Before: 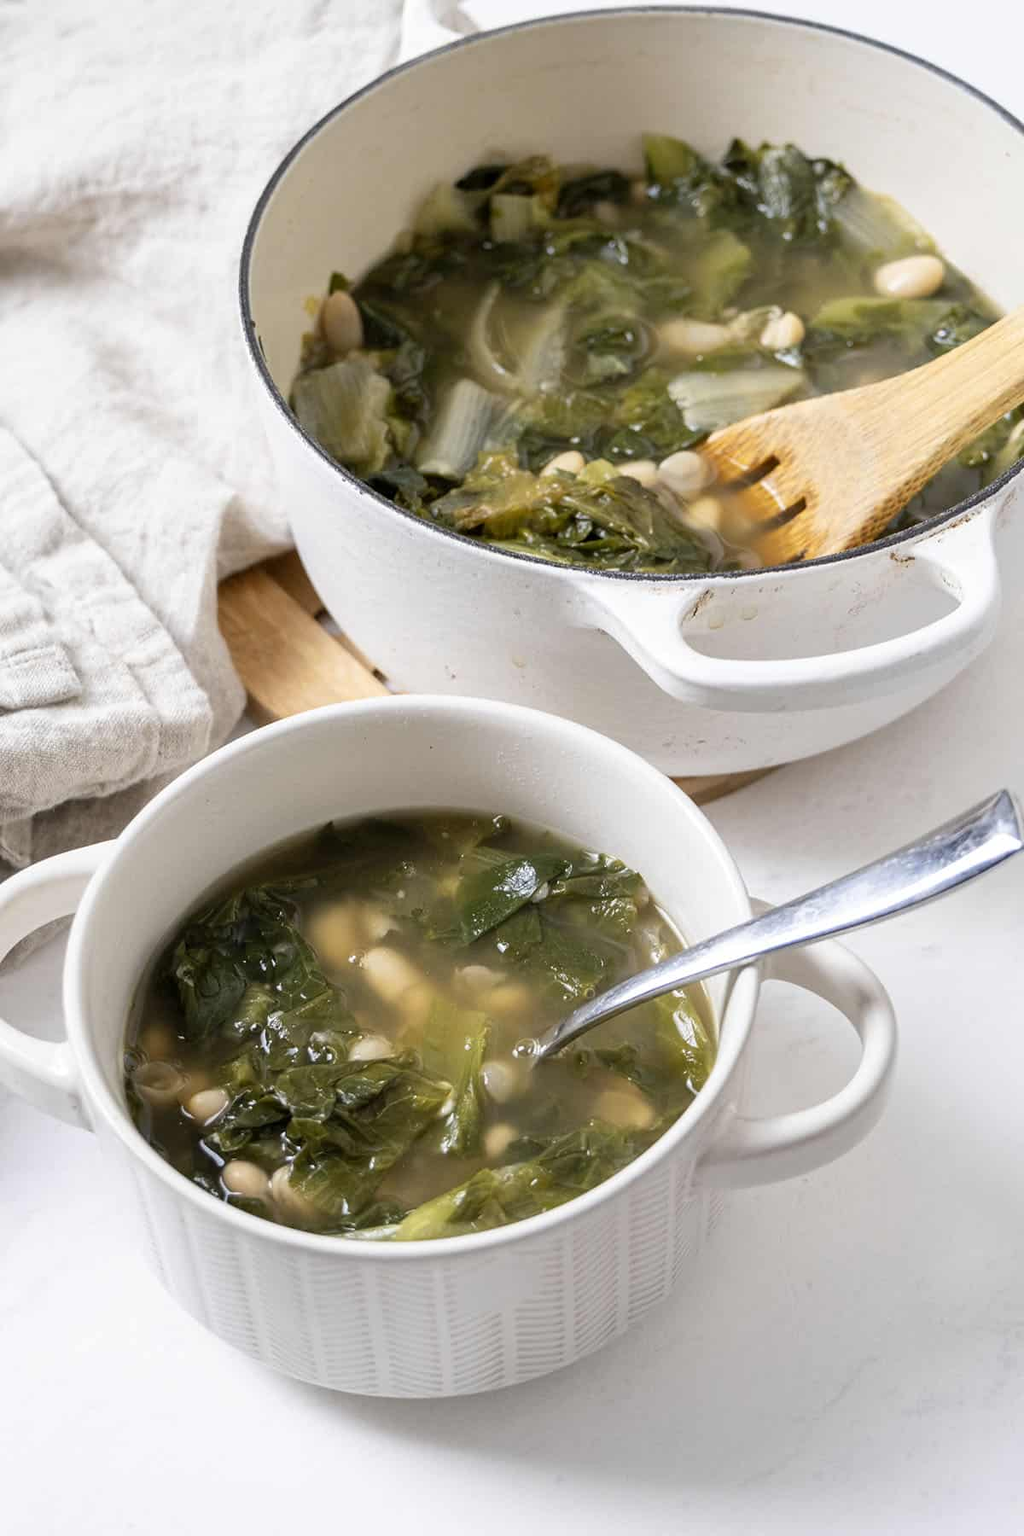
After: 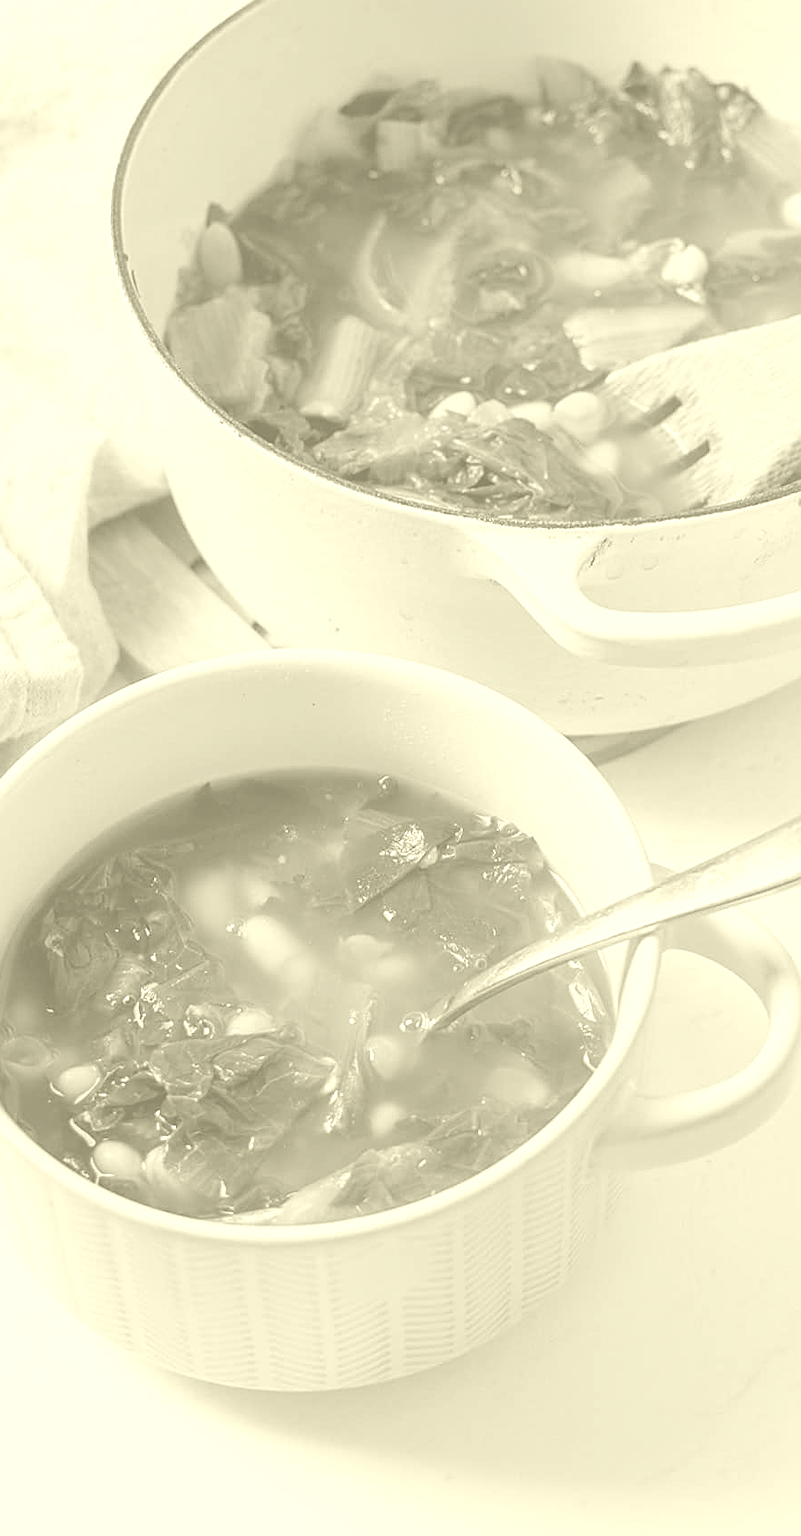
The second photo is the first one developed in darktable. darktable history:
crop and rotate: left 13.15%, top 5.251%, right 12.609%
sharpen: on, module defaults
colorize: hue 43.2°, saturation 40%, version 1
